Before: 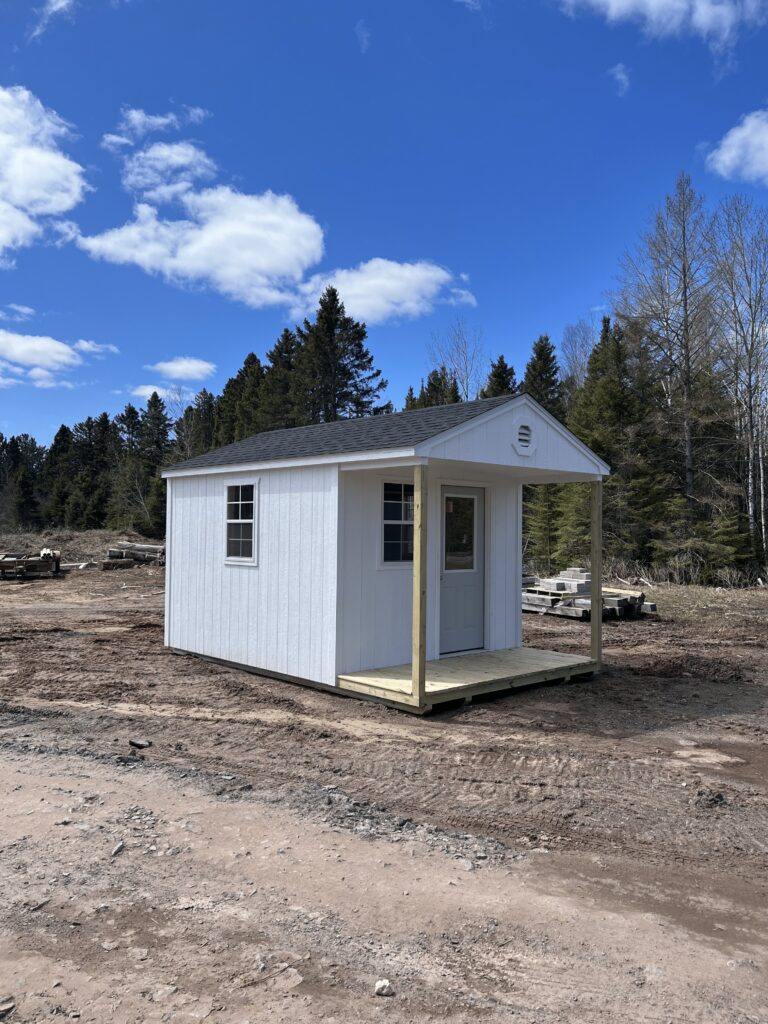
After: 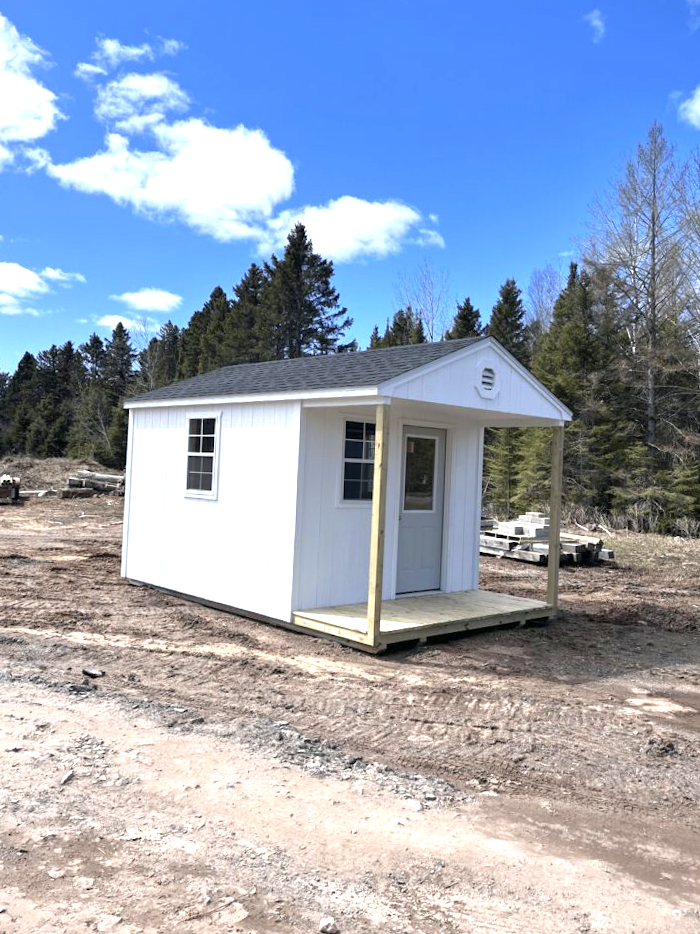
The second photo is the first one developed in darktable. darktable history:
exposure: exposure 1 EV, compensate highlight preservation false
crop and rotate: angle -1.96°, left 3.097%, top 4.154%, right 1.586%, bottom 0.529%
